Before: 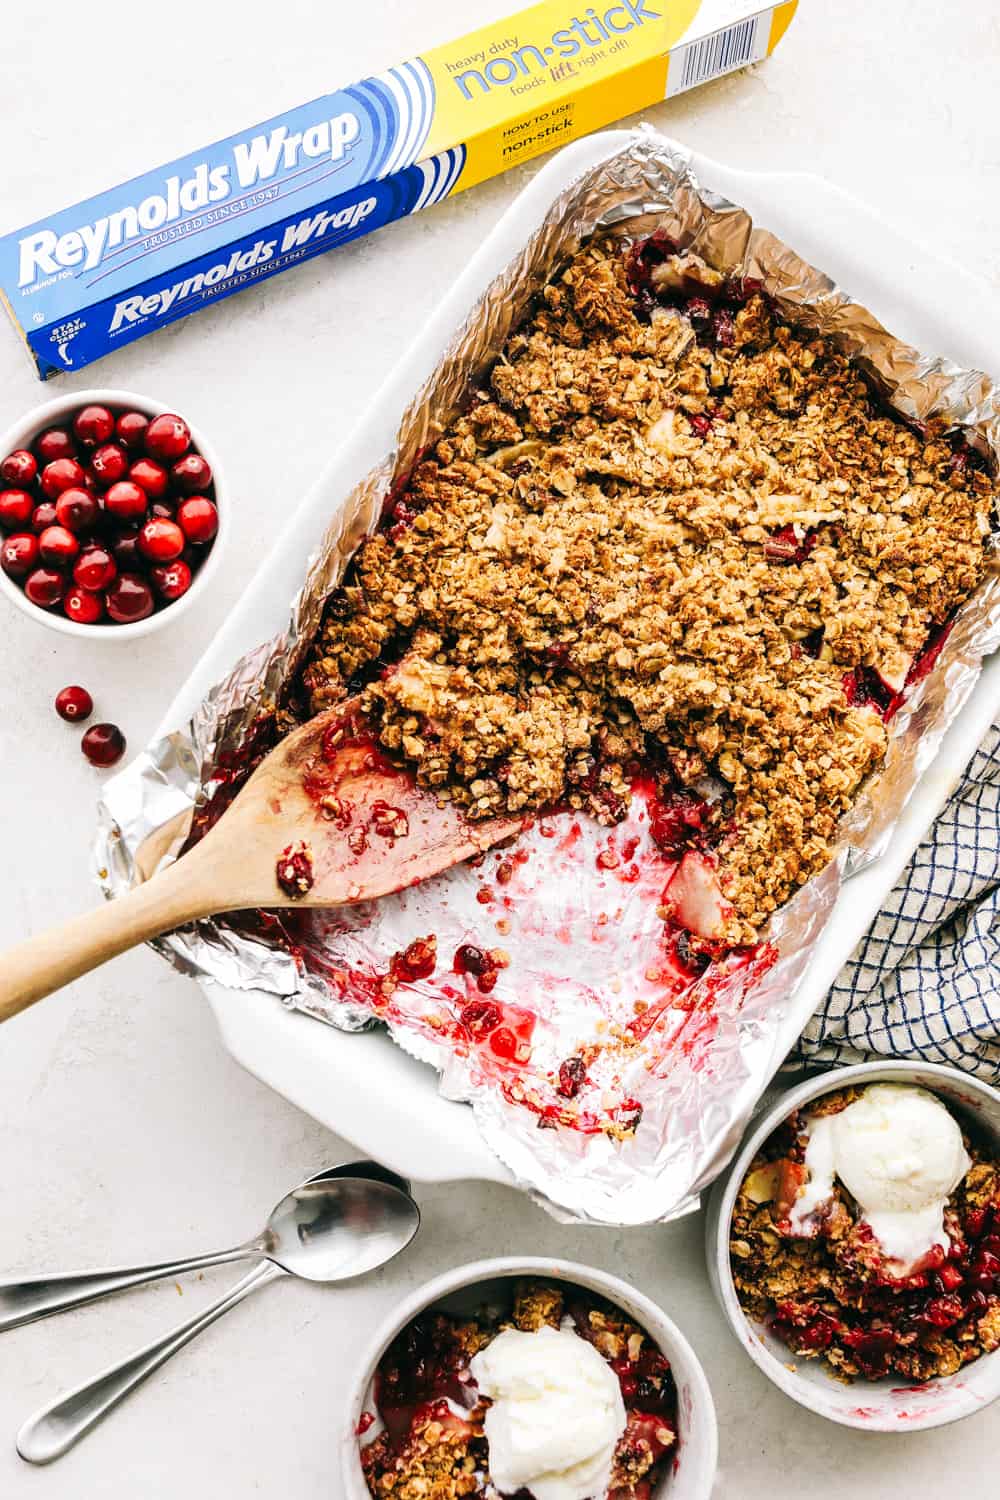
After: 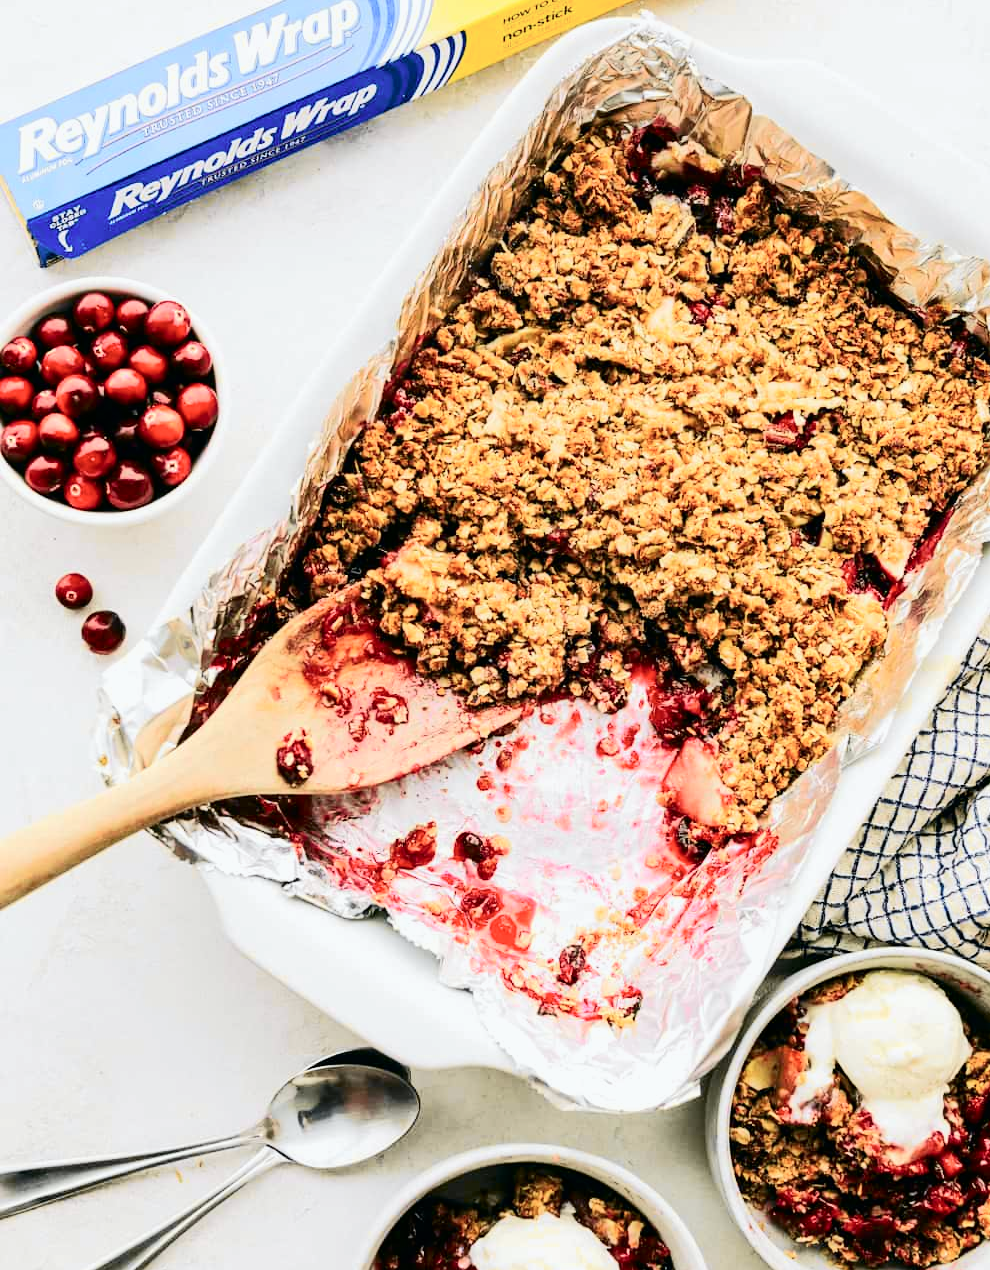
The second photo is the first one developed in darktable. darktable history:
crop: top 7.579%, bottom 7.733%
tone curve: curves: ch0 [(0, 0) (0.037, 0.011) (0.135, 0.093) (0.266, 0.281) (0.461, 0.555) (0.581, 0.716) (0.675, 0.793) (0.767, 0.849) (0.91, 0.924) (1, 0.979)]; ch1 [(0, 0) (0.292, 0.278) (0.419, 0.423) (0.493, 0.492) (0.506, 0.5) (0.534, 0.529) (0.562, 0.562) (0.641, 0.663) (0.754, 0.76) (1, 1)]; ch2 [(0, 0) (0.294, 0.3) (0.361, 0.372) (0.429, 0.445) (0.478, 0.486) (0.502, 0.498) (0.518, 0.522) (0.531, 0.549) (0.561, 0.579) (0.64, 0.645) (0.7, 0.7) (0.861, 0.808) (1, 0.951)], color space Lab, independent channels, preserve colors none
tone equalizer: edges refinement/feathering 500, mask exposure compensation -1.57 EV, preserve details no
